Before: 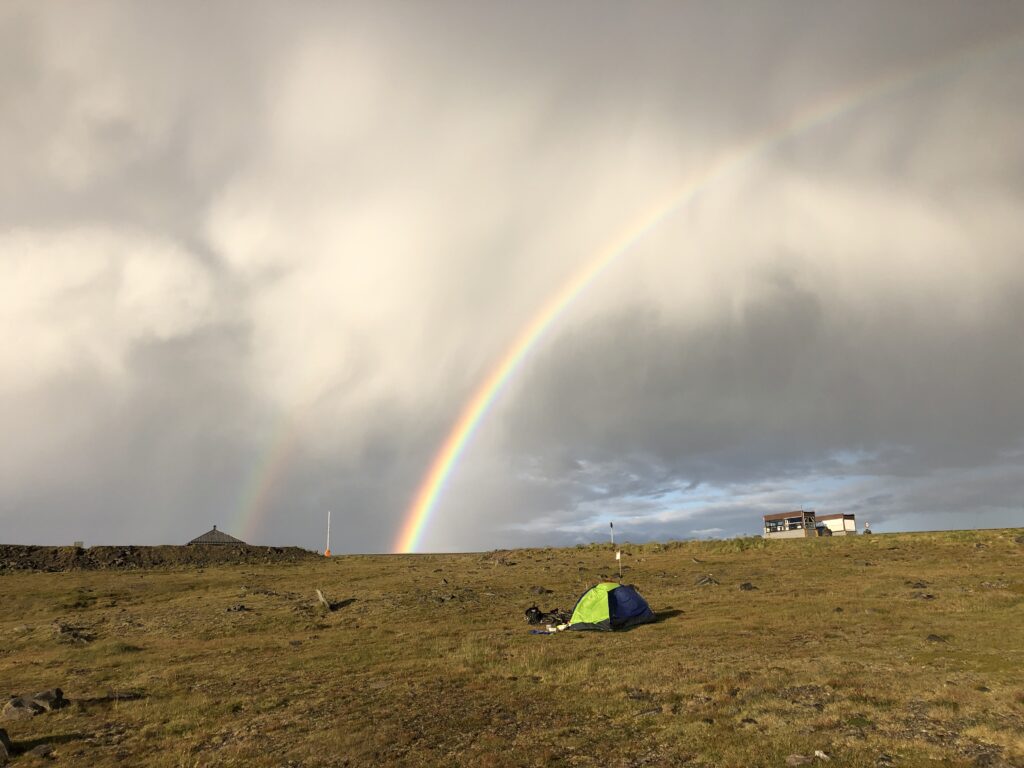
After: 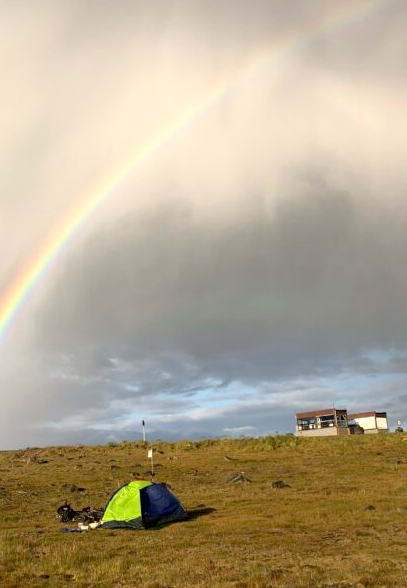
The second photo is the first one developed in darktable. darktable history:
exposure: black level correction 0.007, exposure 0.159 EV, compensate highlight preservation false
crop: left 45.721%, top 13.393%, right 14.118%, bottom 10.01%
local contrast: mode bilateral grid, contrast 100, coarseness 100, detail 94%, midtone range 0.2
